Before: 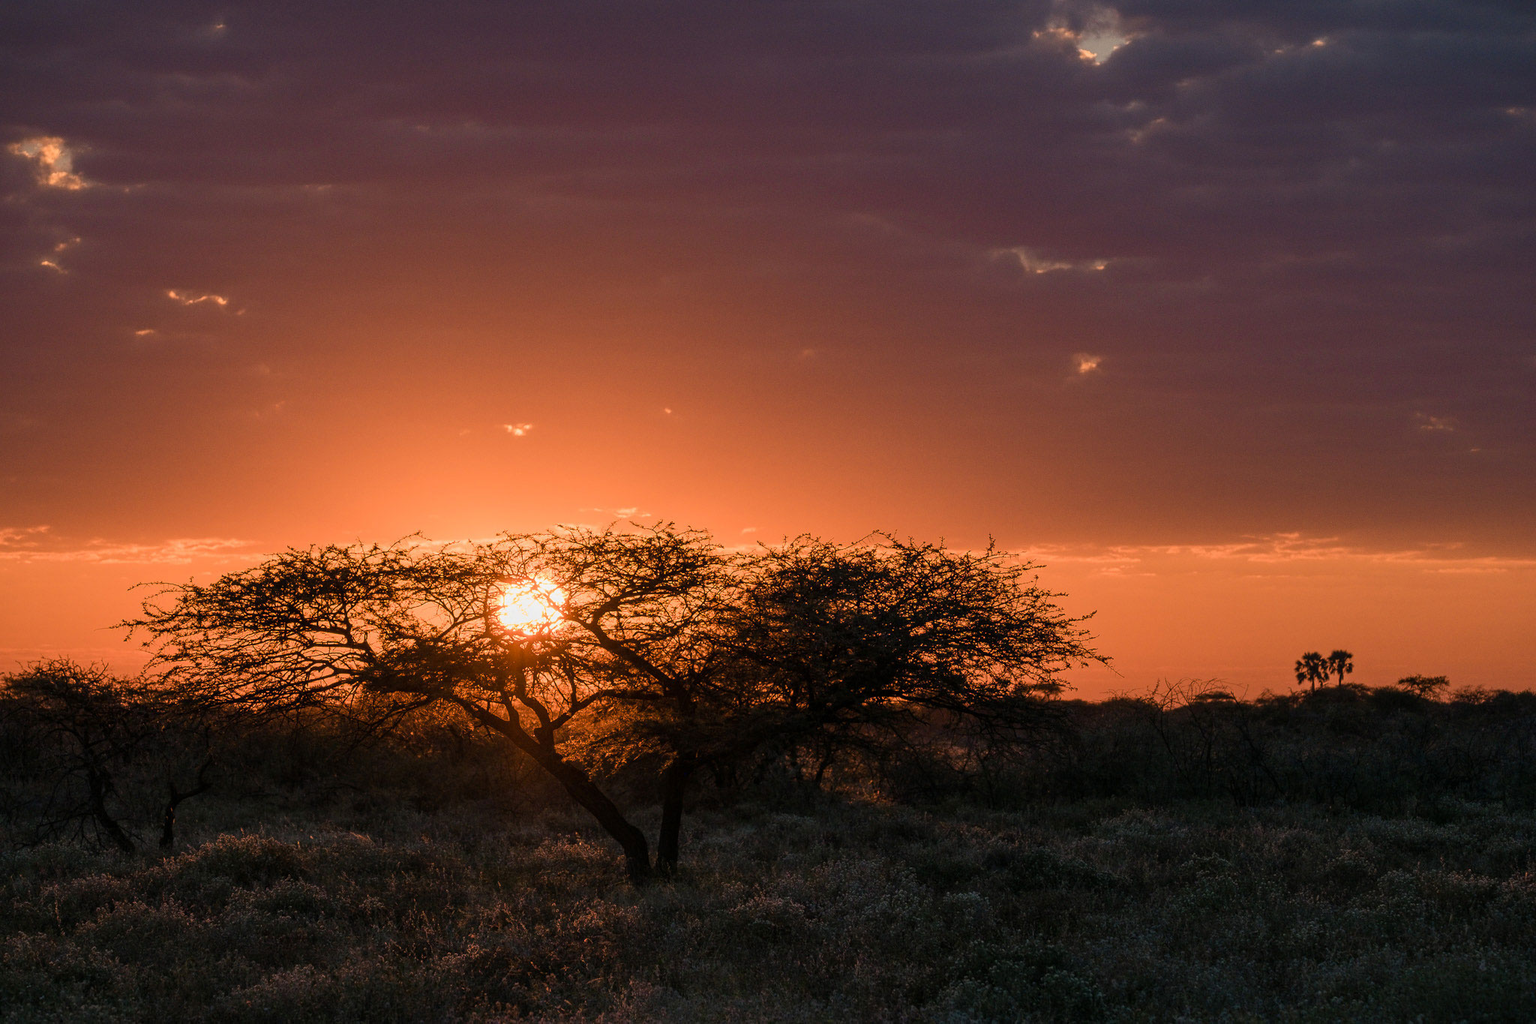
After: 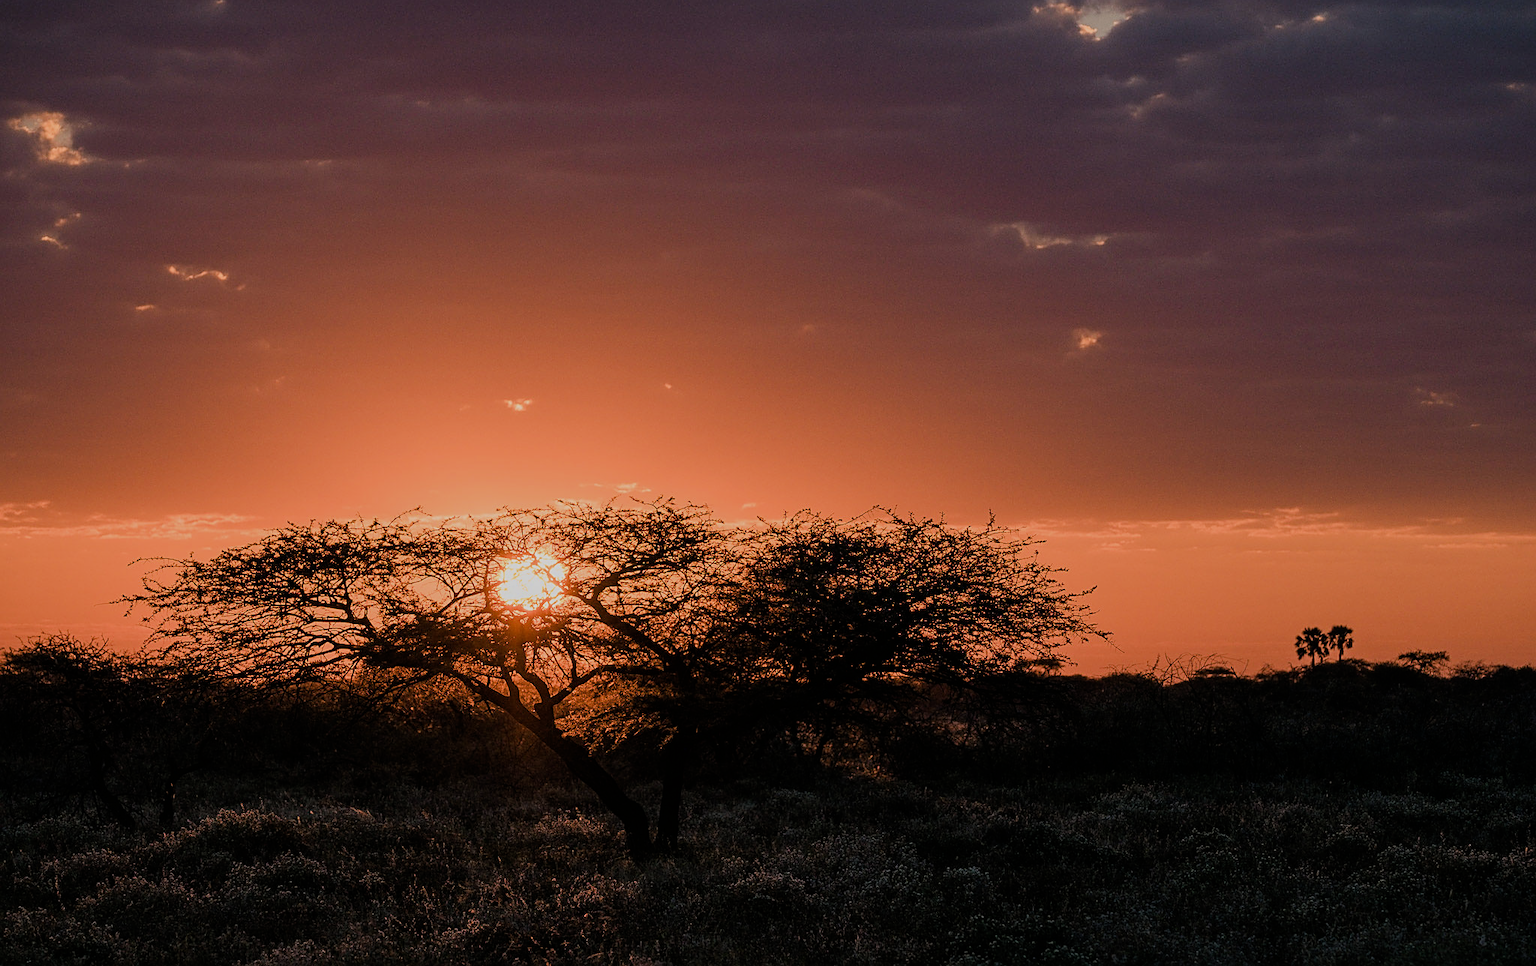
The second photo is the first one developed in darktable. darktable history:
sharpen: on, module defaults
crop and rotate: top 2.479%, bottom 3.018%
filmic rgb: black relative exposure -7.65 EV, white relative exposure 4.56 EV, hardness 3.61
